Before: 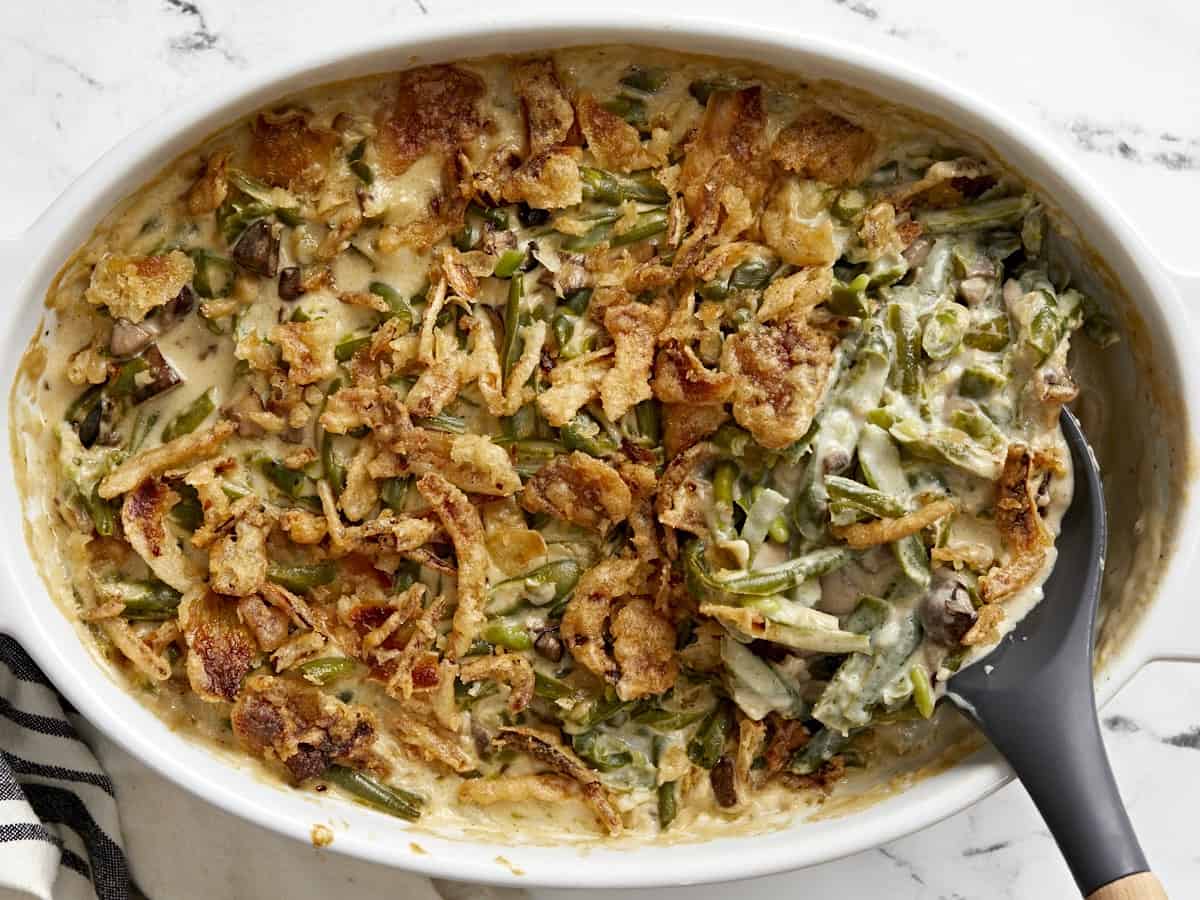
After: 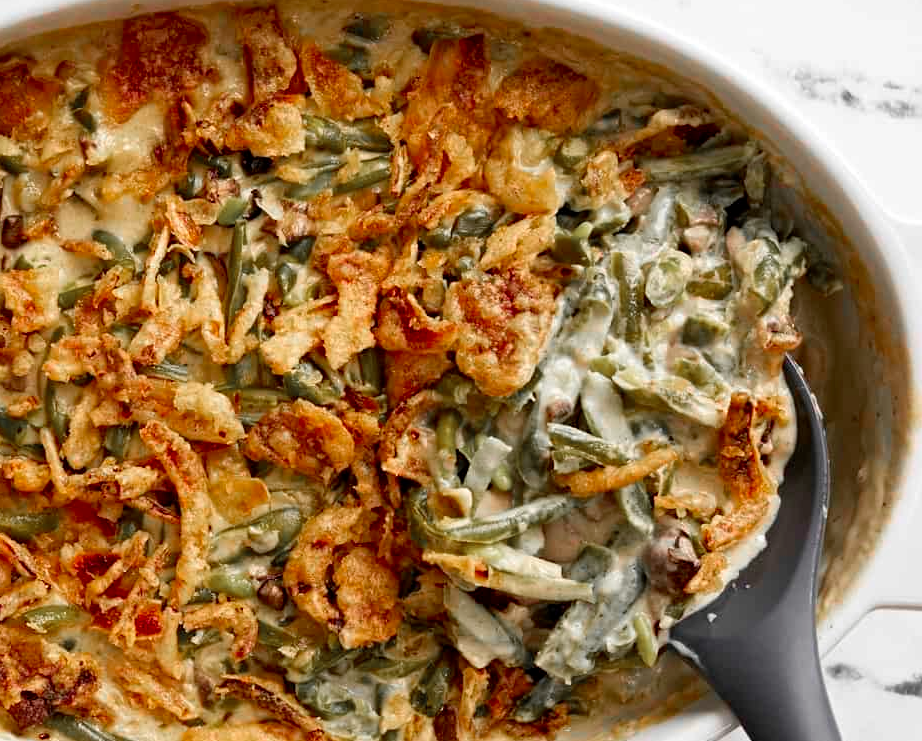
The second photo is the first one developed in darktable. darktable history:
color zones: curves: ch1 [(0, 0.679) (0.143, 0.647) (0.286, 0.261) (0.378, -0.011) (0.571, 0.396) (0.714, 0.399) (0.857, 0.406) (1, 0.679)]
crop: left 23.088%, top 5.835%, bottom 11.795%
